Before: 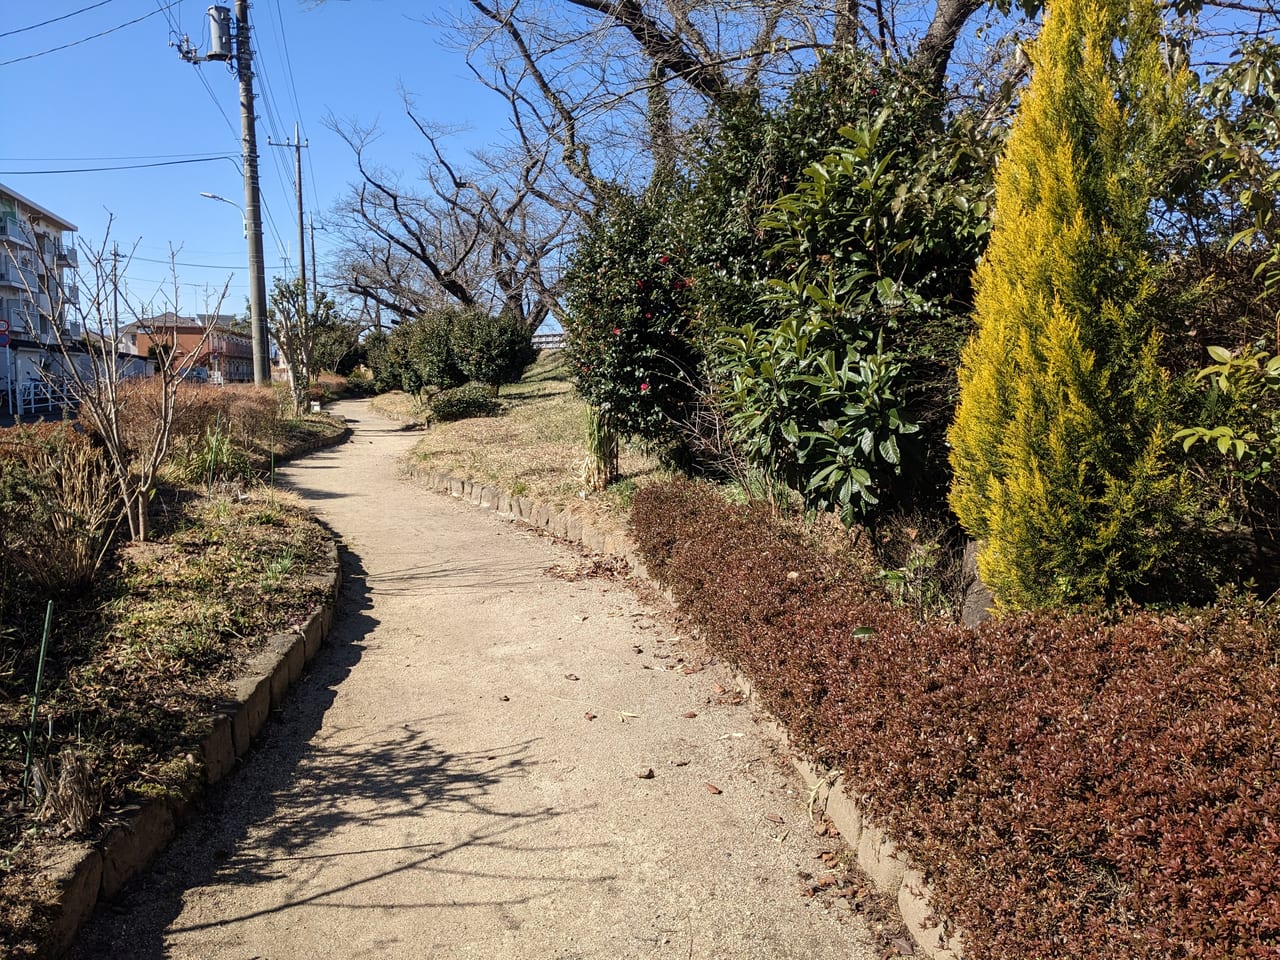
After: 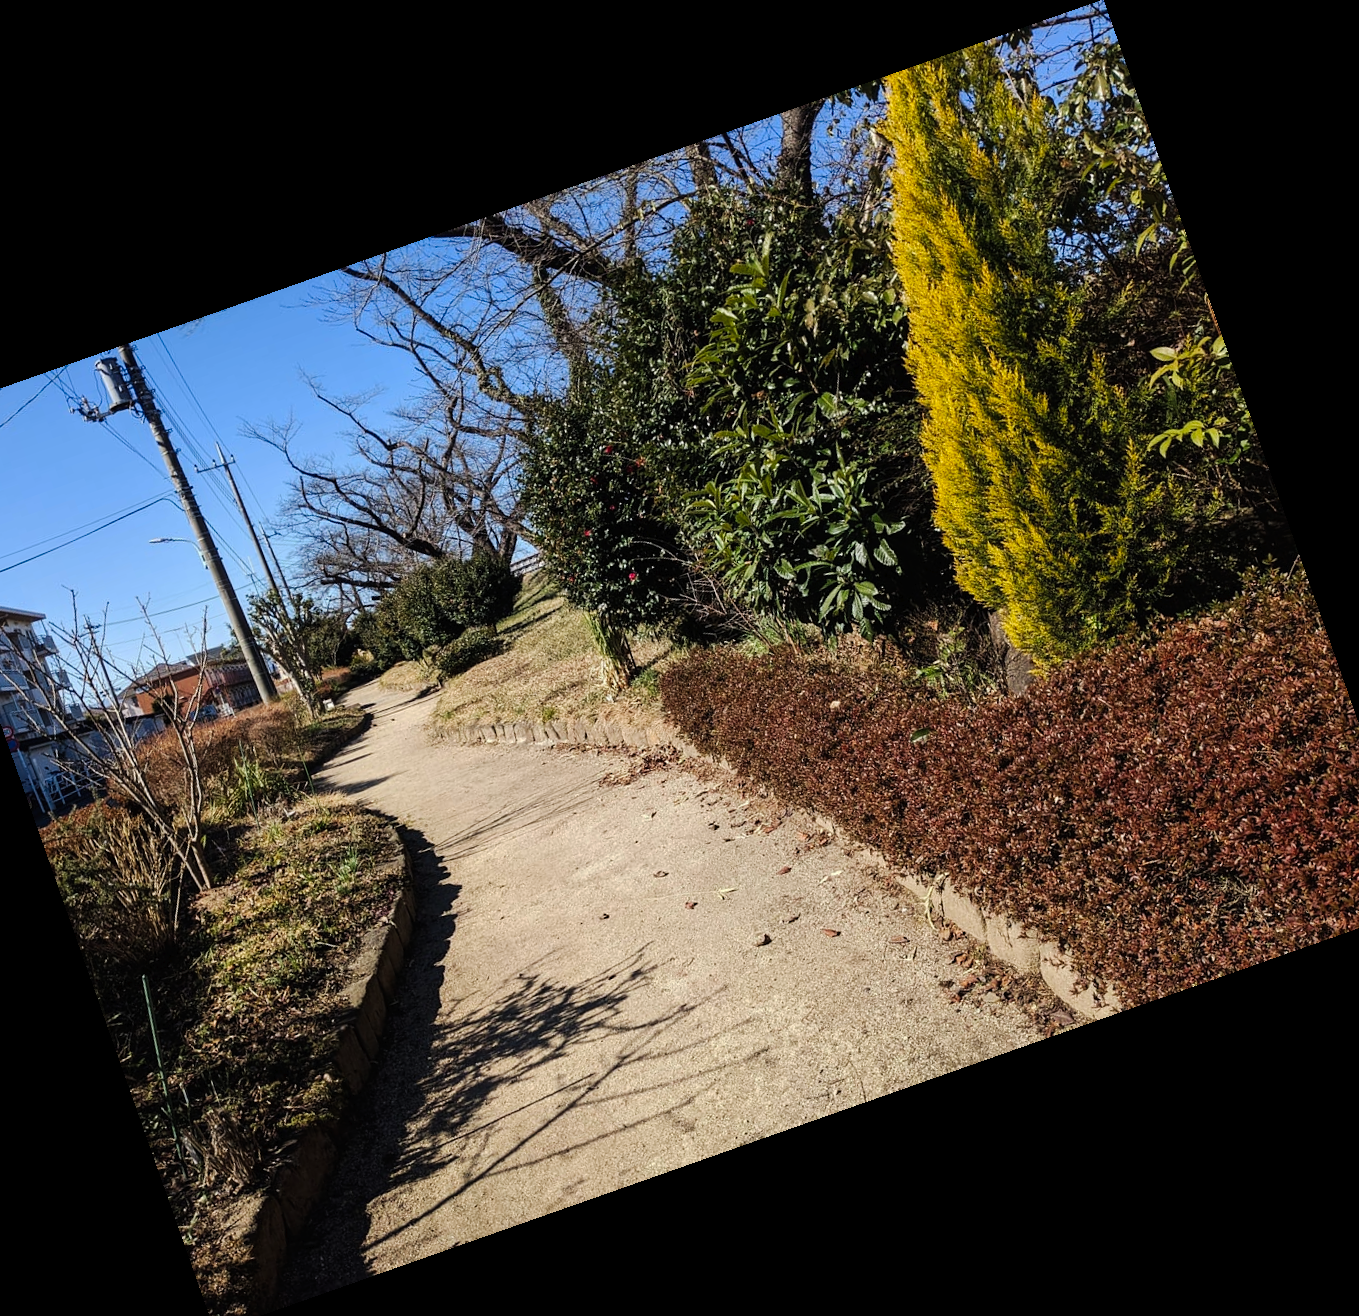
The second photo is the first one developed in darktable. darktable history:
tone curve: curves: ch0 [(0, 0) (0.003, 0.008) (0.011, 0.011) (0.025, 0.014) (0.044, 0.021) (0.069, 0.029) (0.1, 0.042) (0.136, 0.06) (0.177, 0.09) (0.224, 0.126) (0.277, 0.177) (0.335, 0.243) (0.399, 0.31) (0.468, 0.388) (0.543, 0.484) (0.623, 0.585) (0.709, 0.683) (0.801, 0.775) (0.898, 0.873) (1, 1)], preserve colors none
crop and rotate: angle 19.43°, left 6.812%, right 4.125%, bottom 1.087%
